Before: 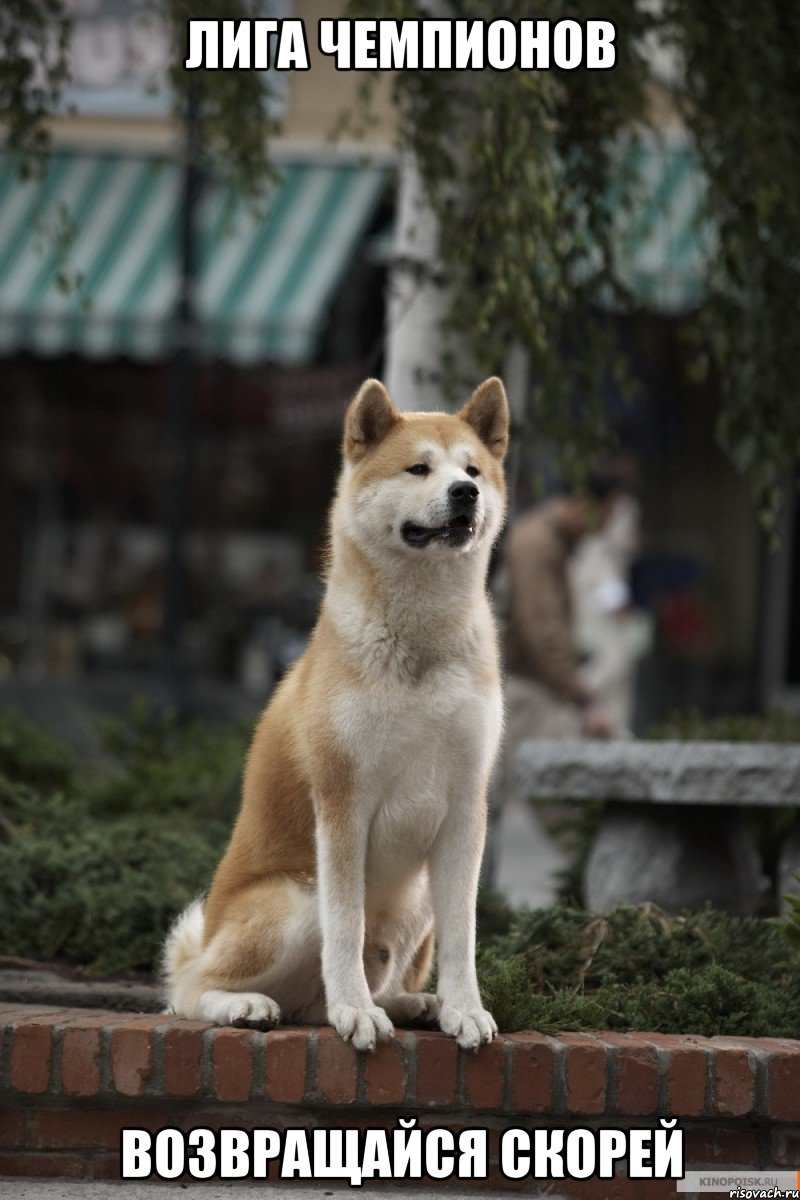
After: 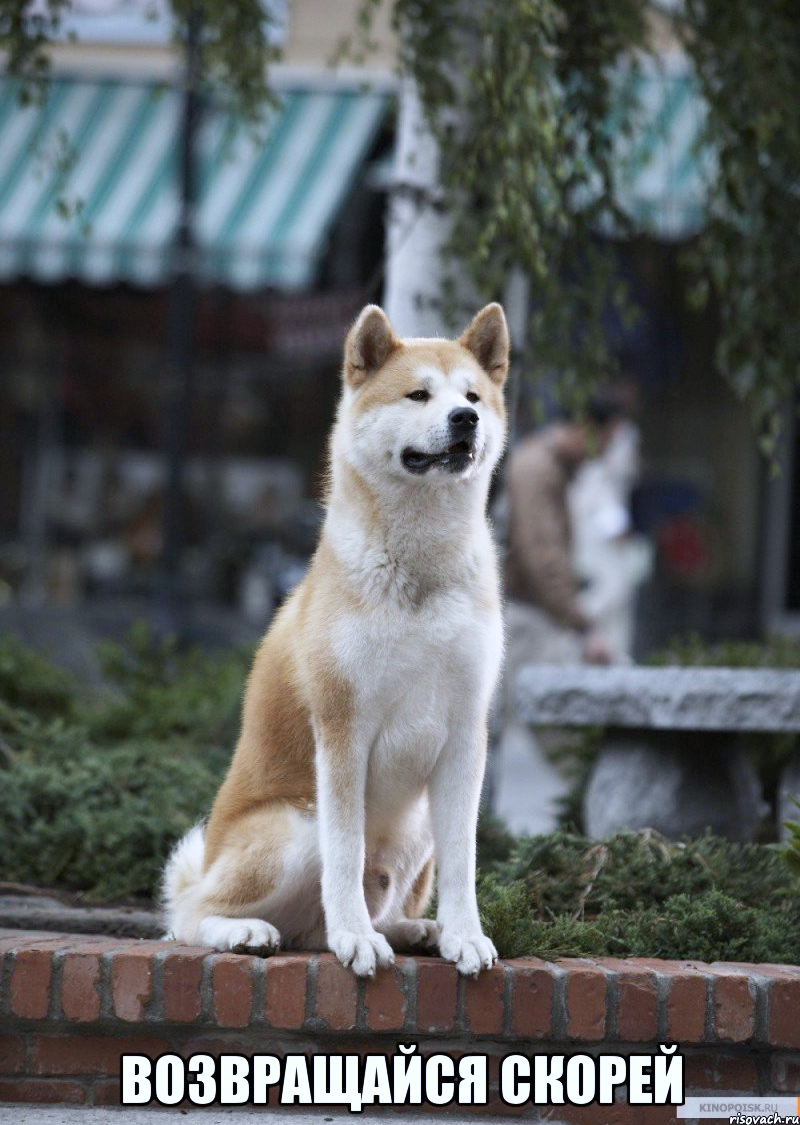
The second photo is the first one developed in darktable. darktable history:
crop and rotate: top 6.25%
white balance: red 0.948, green 1.02, blue 1.176
base curve: curves: ch0 [(0, 0) (0.204, 0.334) (0.55, 0.733) (1, 1)], preserve colors none
